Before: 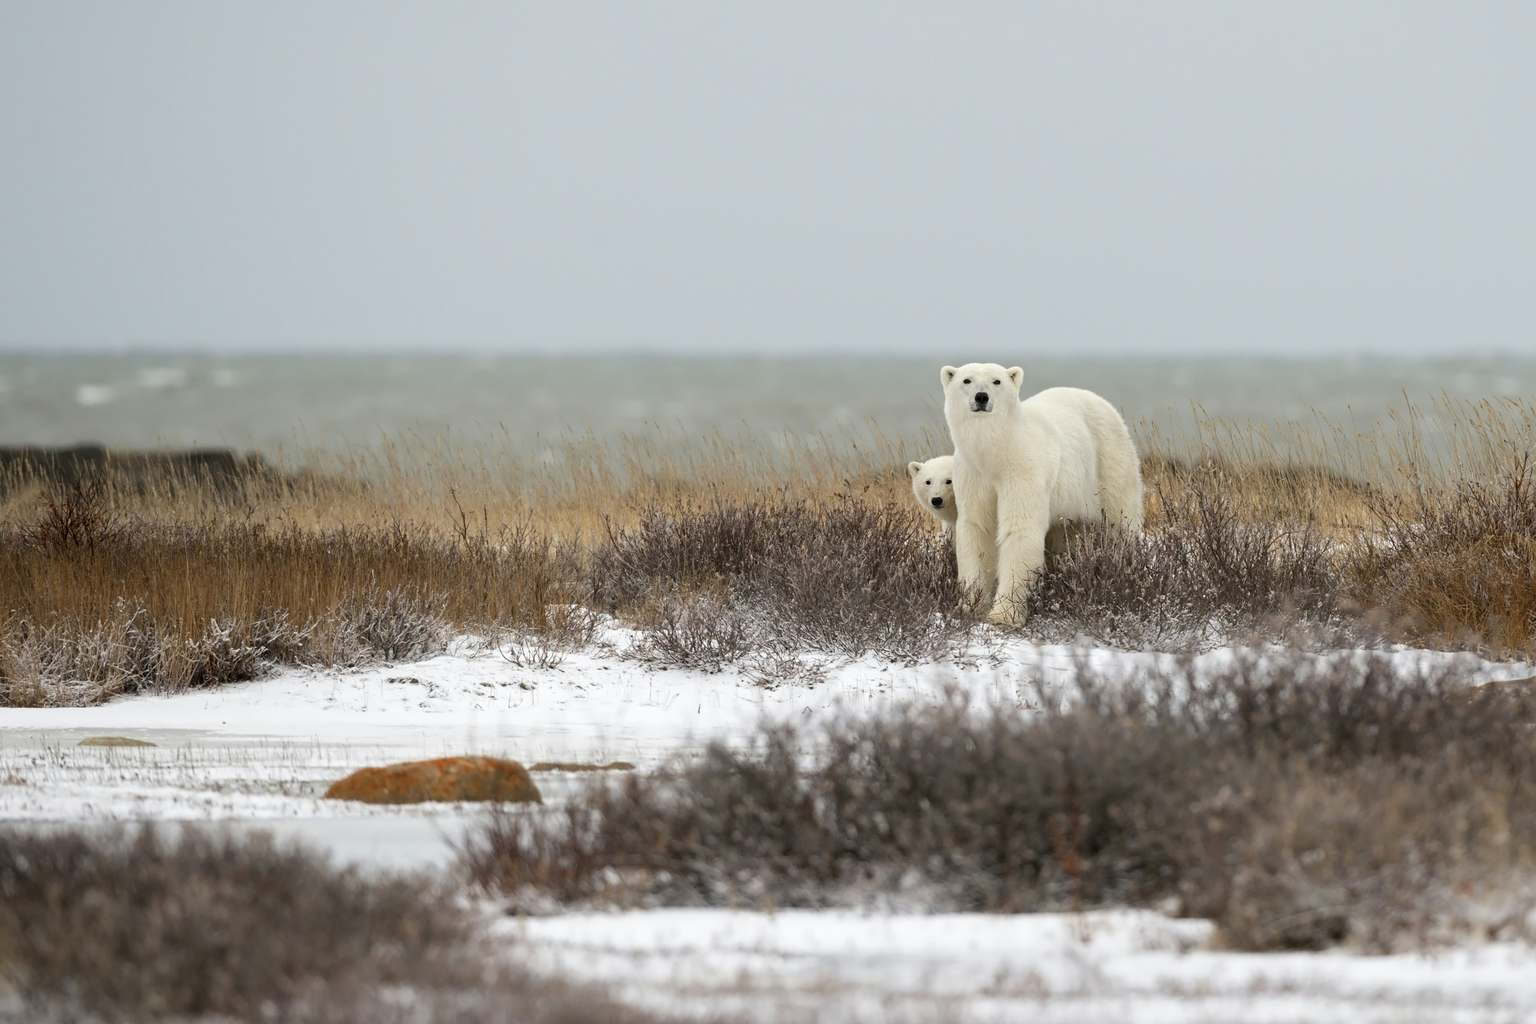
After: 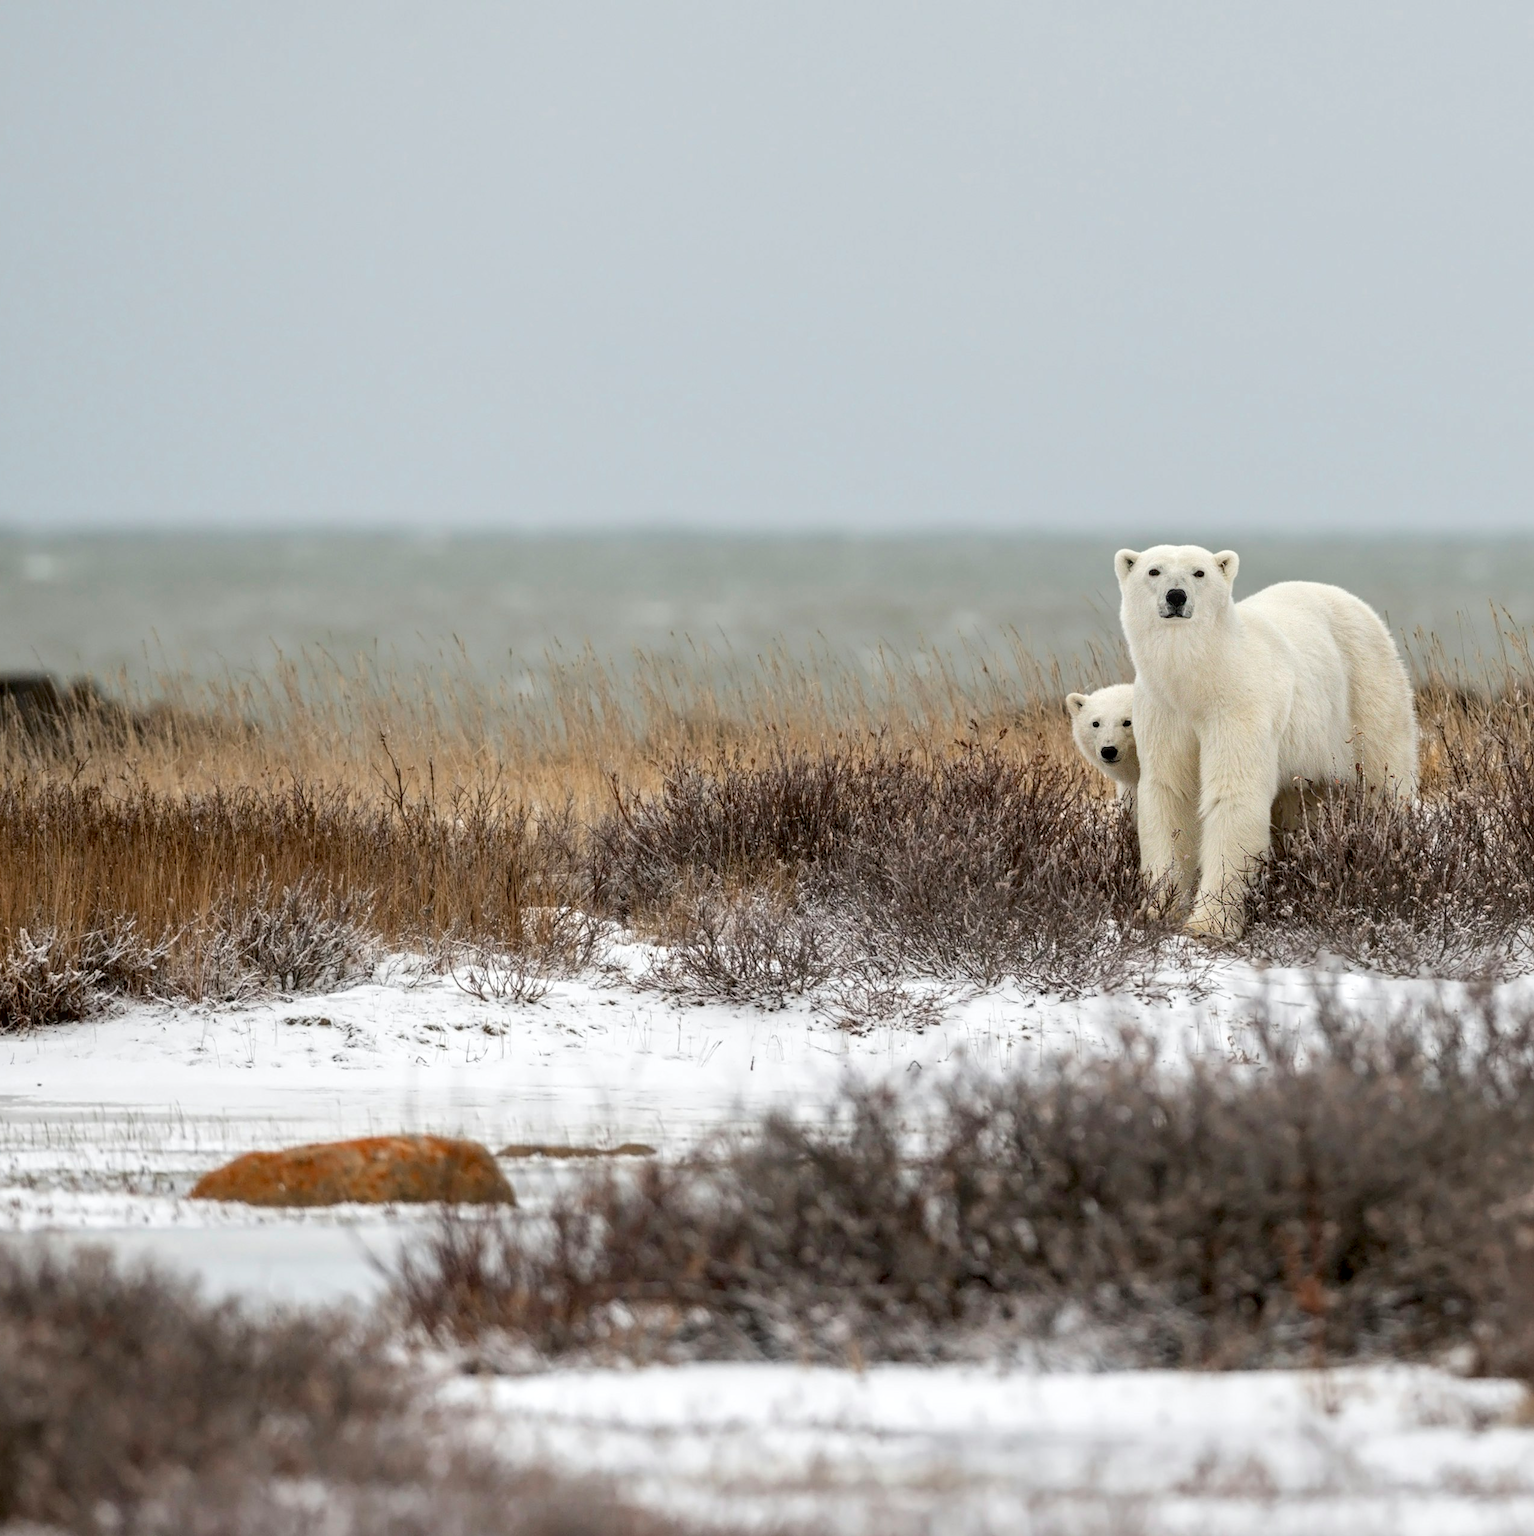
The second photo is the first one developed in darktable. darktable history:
contrast brightness saturation: saturation -0.086
exposure: black level correction 0.005, exposure 0.003 EV, compensate highlight preservation false
crop and rotate: left 12.898%, right 20.505%
local contrast: on, module defaults
